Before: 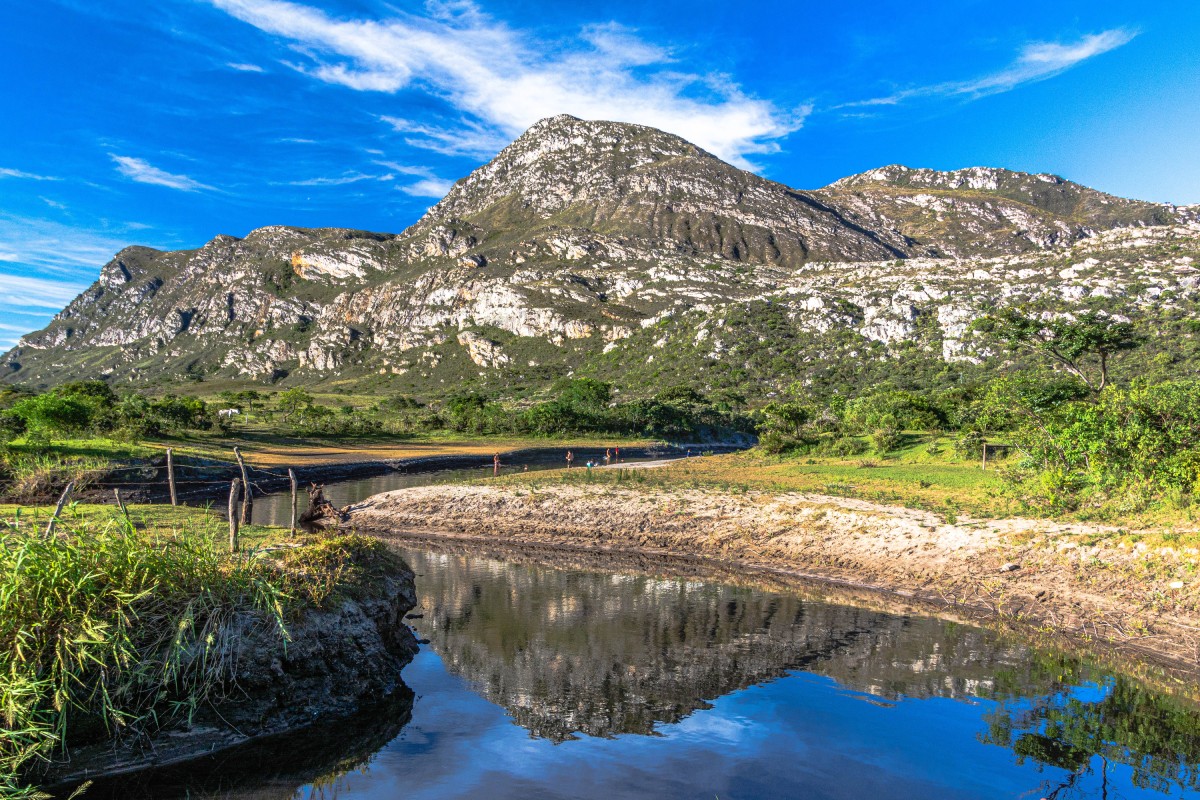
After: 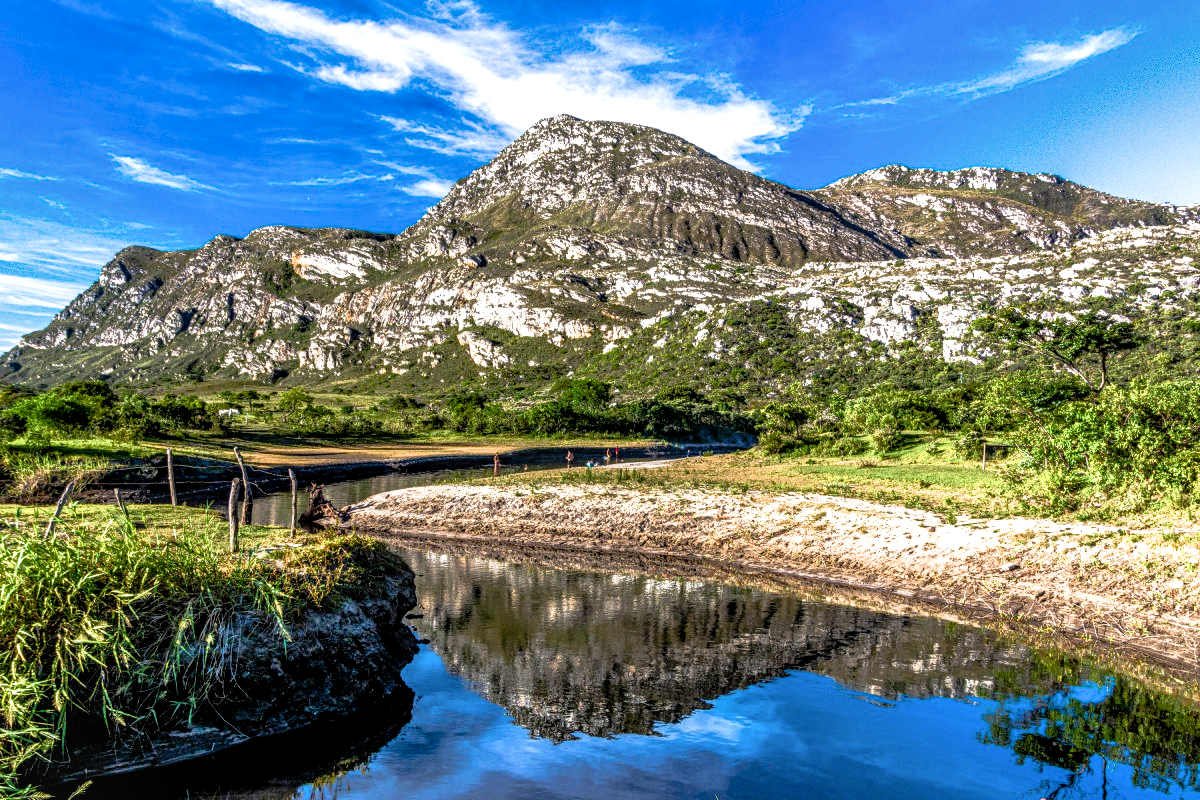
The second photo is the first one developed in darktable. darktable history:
shadows and highlights: low approximation 0.01, soften with gaussian
filmic rgb: black relative exposure -8.28 EV, white relative exposure 2.2 EV, target white luminance 99.871%, hardness 7.18, latitude 75.48%, contrast 1.319, highlights saturation mix -2.02%, shadows ↔ highlights balance 30.34%, contrast in shadows safe
local contrast: on, module defaults
color balance rgb: linear chroma grading › global chroma 14.901%, perceptual saturation grading › global saturation 20%, perceptual saturation grading › highlights -50.414%, perceptual saturation grading › shadows 30.842%, global vibrance 20%
